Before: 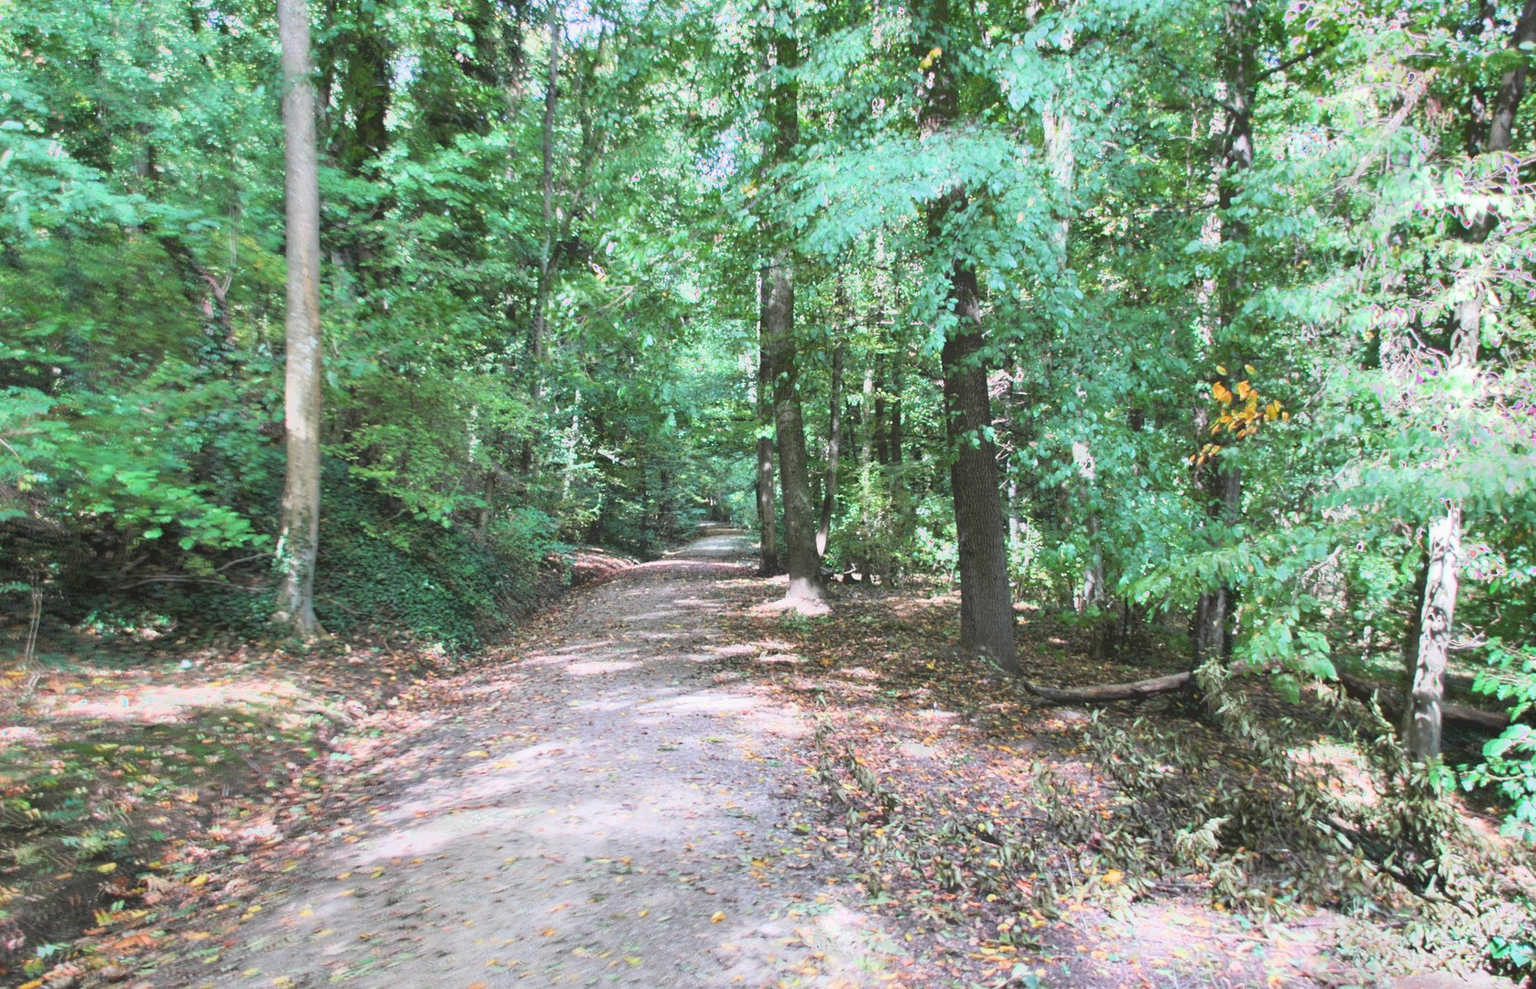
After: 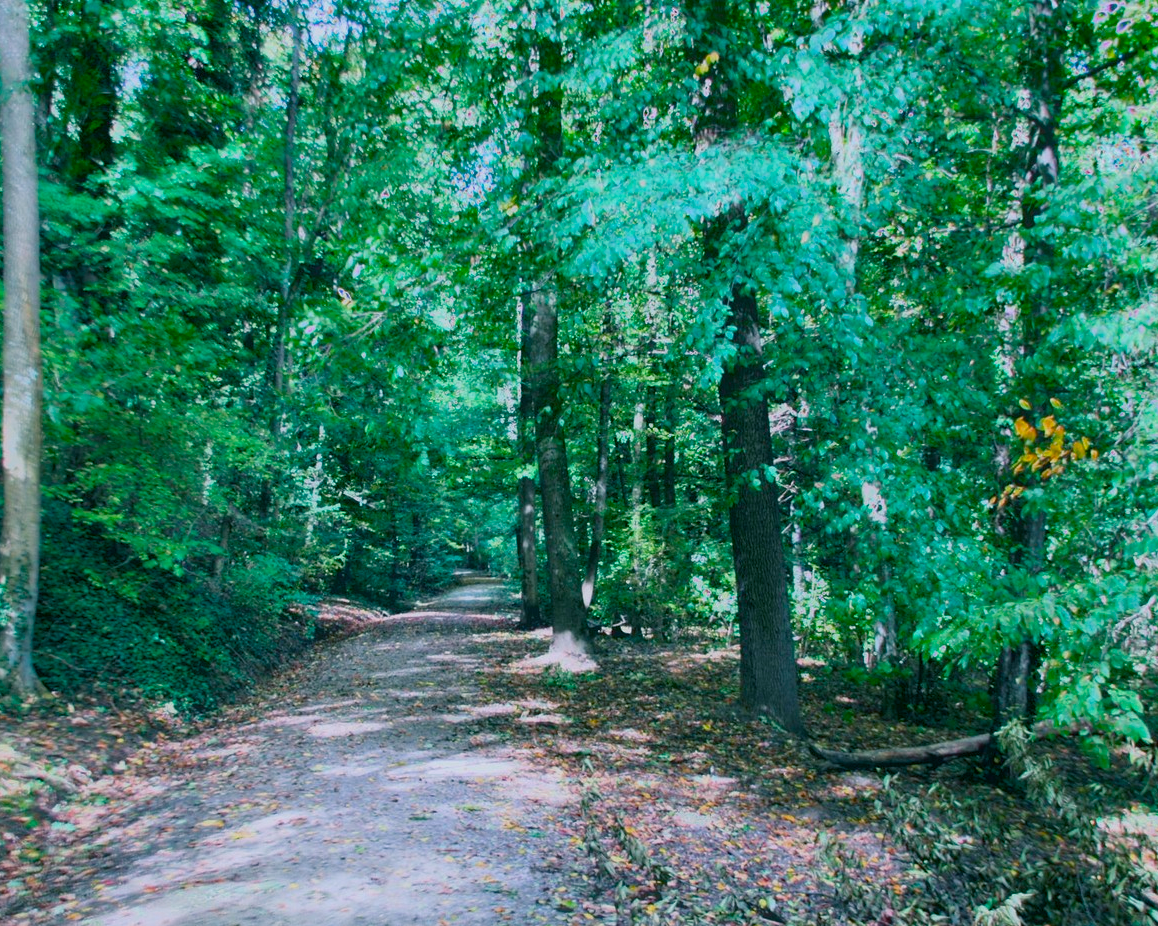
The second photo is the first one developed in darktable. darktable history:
crop: left 18.473%, right 12.431%, bottom 14.204%
exposure: black level correction 0.011, exposure -0.471 EV, compensate exposure bias true, compensate highlight preservation false
color balance rgb: power › luminance -7.601%, power › chroma 2.27%, power › hue 221.32°, perceptual saturation grading › global saturation 35.917%, perceptual saturation grading › shadows 35.401%, global vibrance 11.474%, contrast 4.78%
